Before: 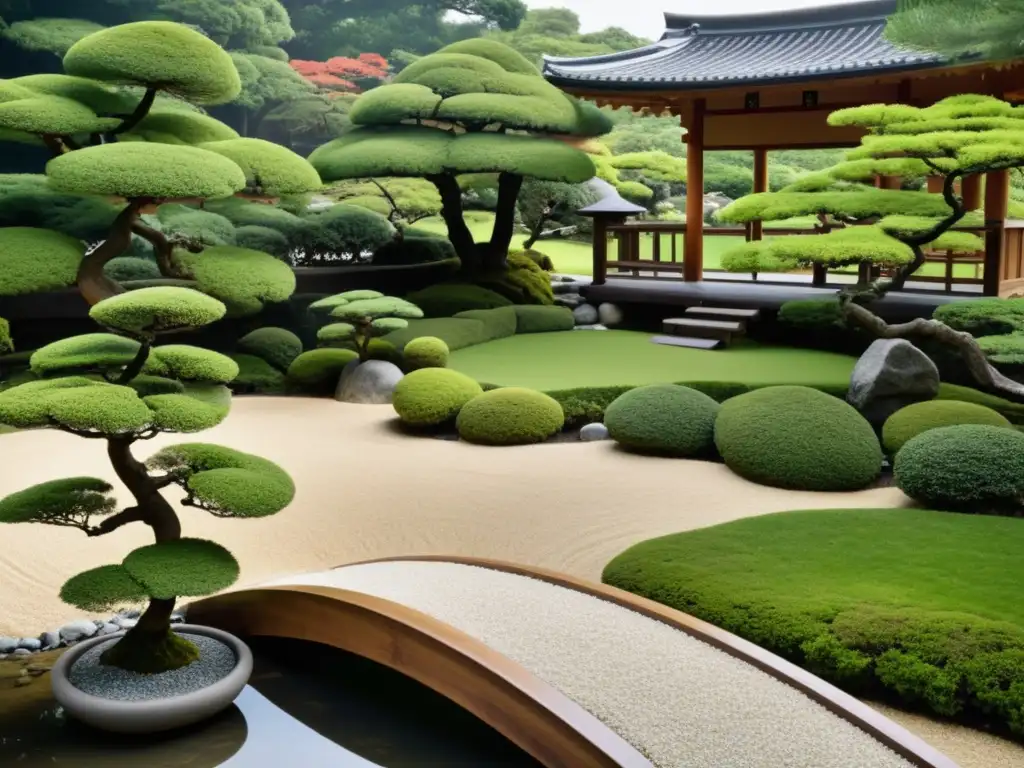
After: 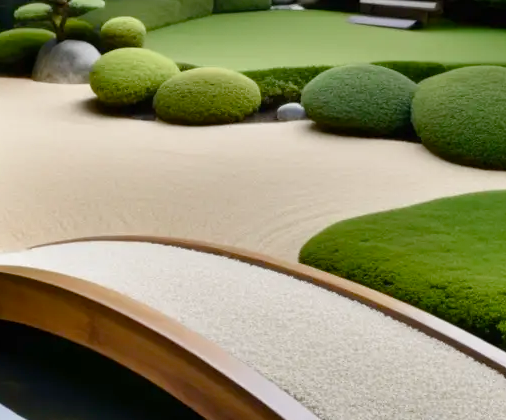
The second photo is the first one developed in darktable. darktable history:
crop: left 29.672%, top 41.786%, right 20.851%, bottom 3.487%
color balance rgb: perceptual saturation grading › global saturation 20%, perceptual saturation grading › highlights -50%, perceptual saturation grading › shadows 30%
